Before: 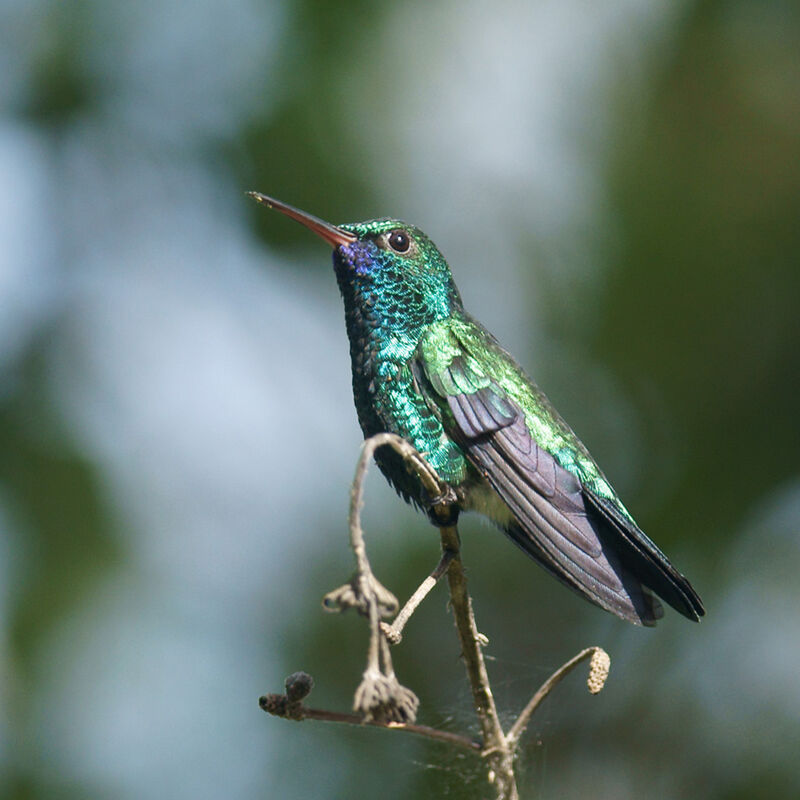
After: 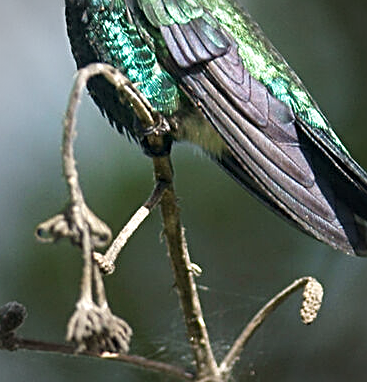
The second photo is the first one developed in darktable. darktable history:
vignetting: brightness -0.29, automatic ratio true
sharpen: radius 2.628, amount 0.679
tone equalizer: on, module defaults
crop: left 35.938%, top 46.273%, right 18.102%, bottom 5.865%
local contrast: highlights 107%, shadows 97%, detail 119%, midtone range 0.2
